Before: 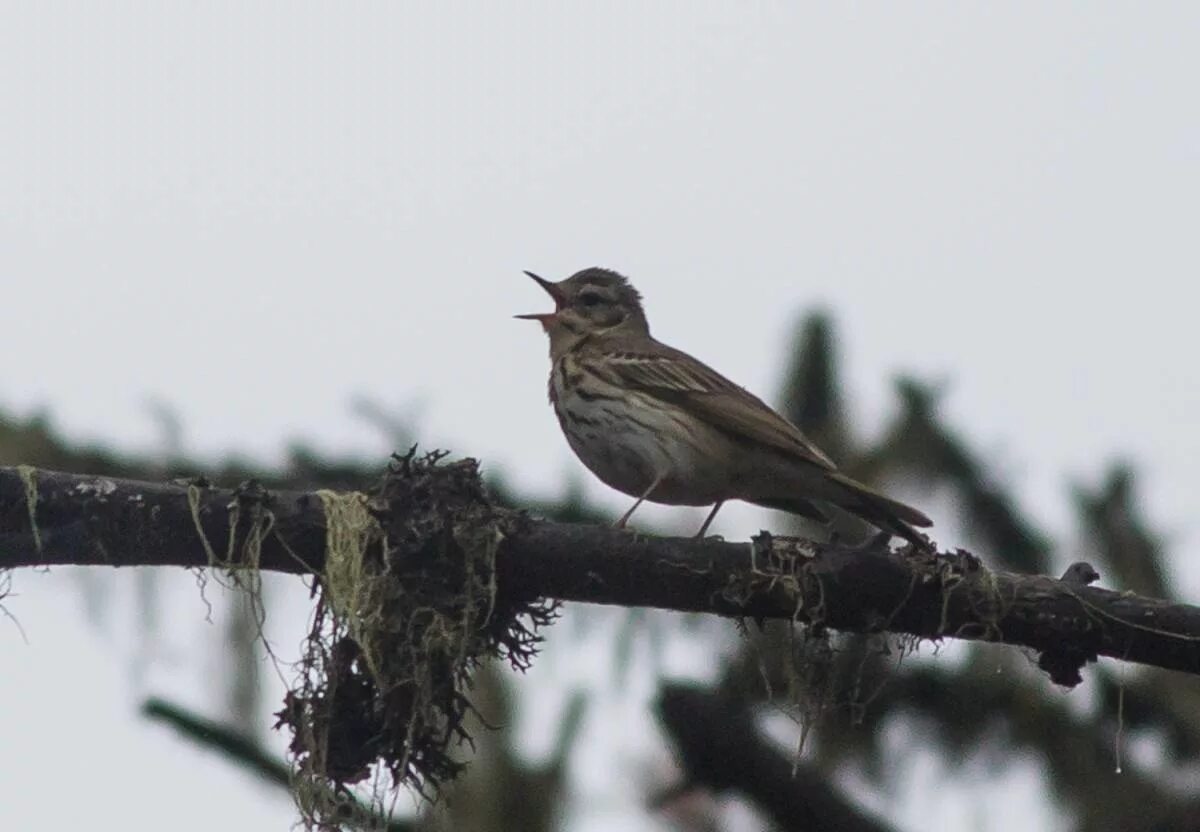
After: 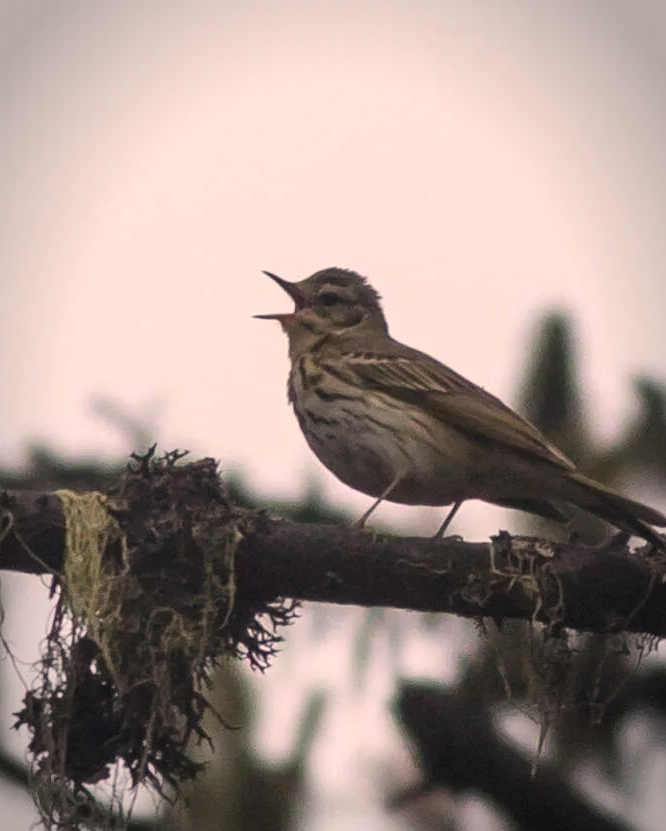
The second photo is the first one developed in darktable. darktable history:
exposure: exposure 0.203 EV, compensate exposure bias true, compensate highlight preservation false
vignetting: center (0, 0.007), automatic ratio true, unbound false
color correction: highlights a* 11.48, highlights b* 12.18
crop: left 21.814%, right 22.072%, bottom 0.014%
